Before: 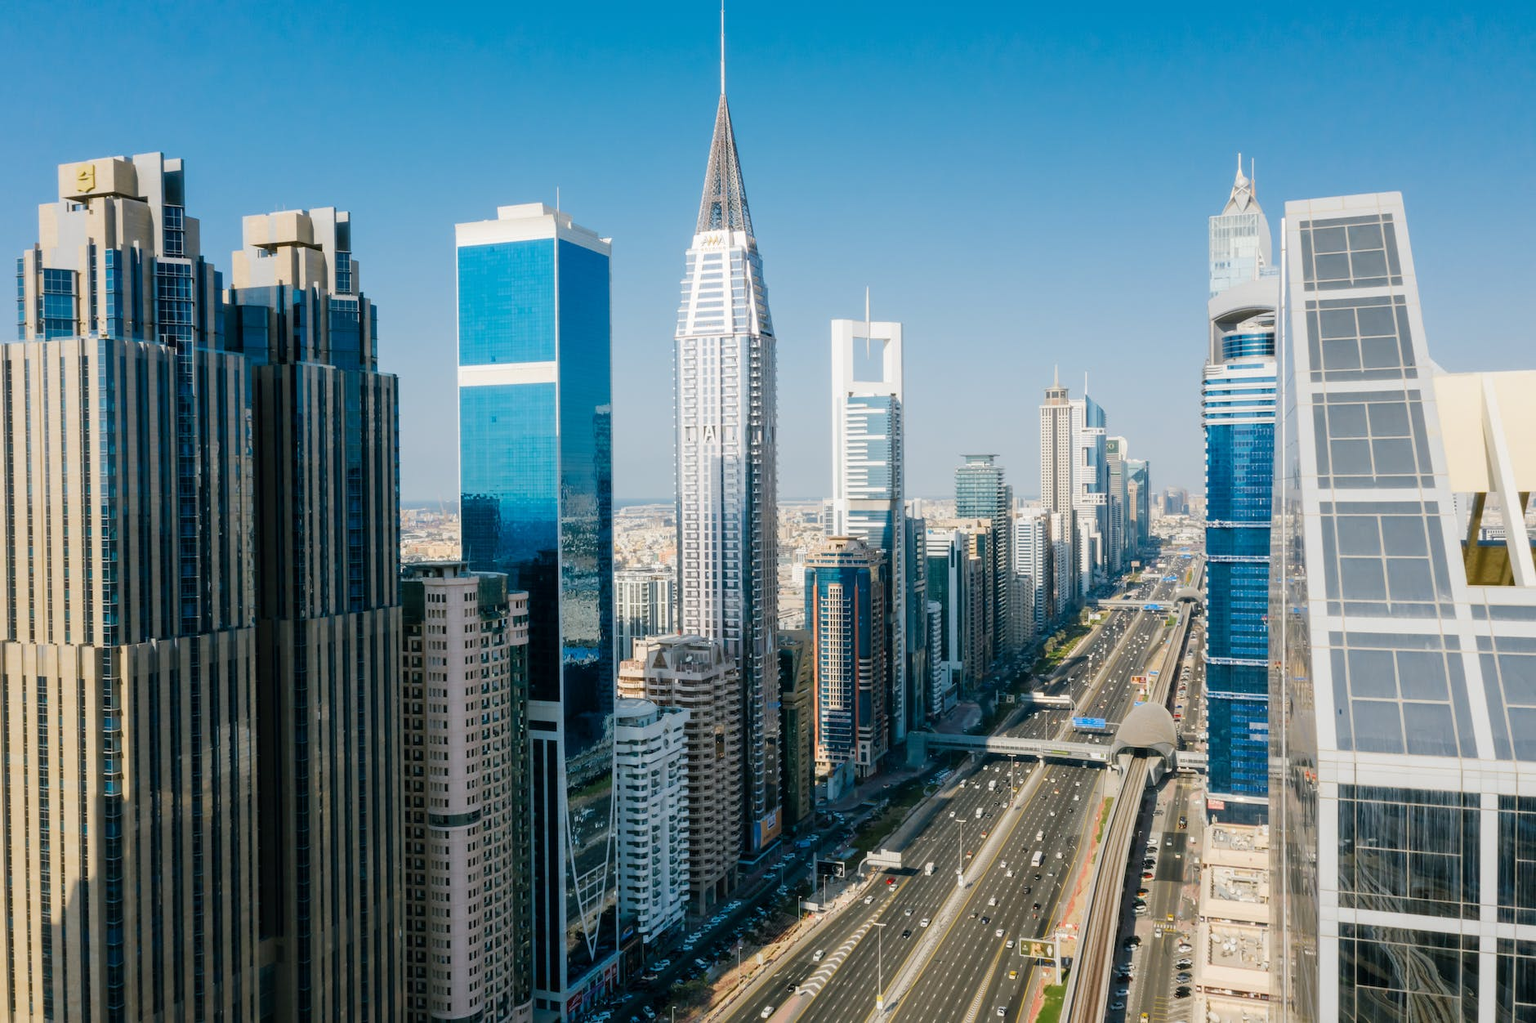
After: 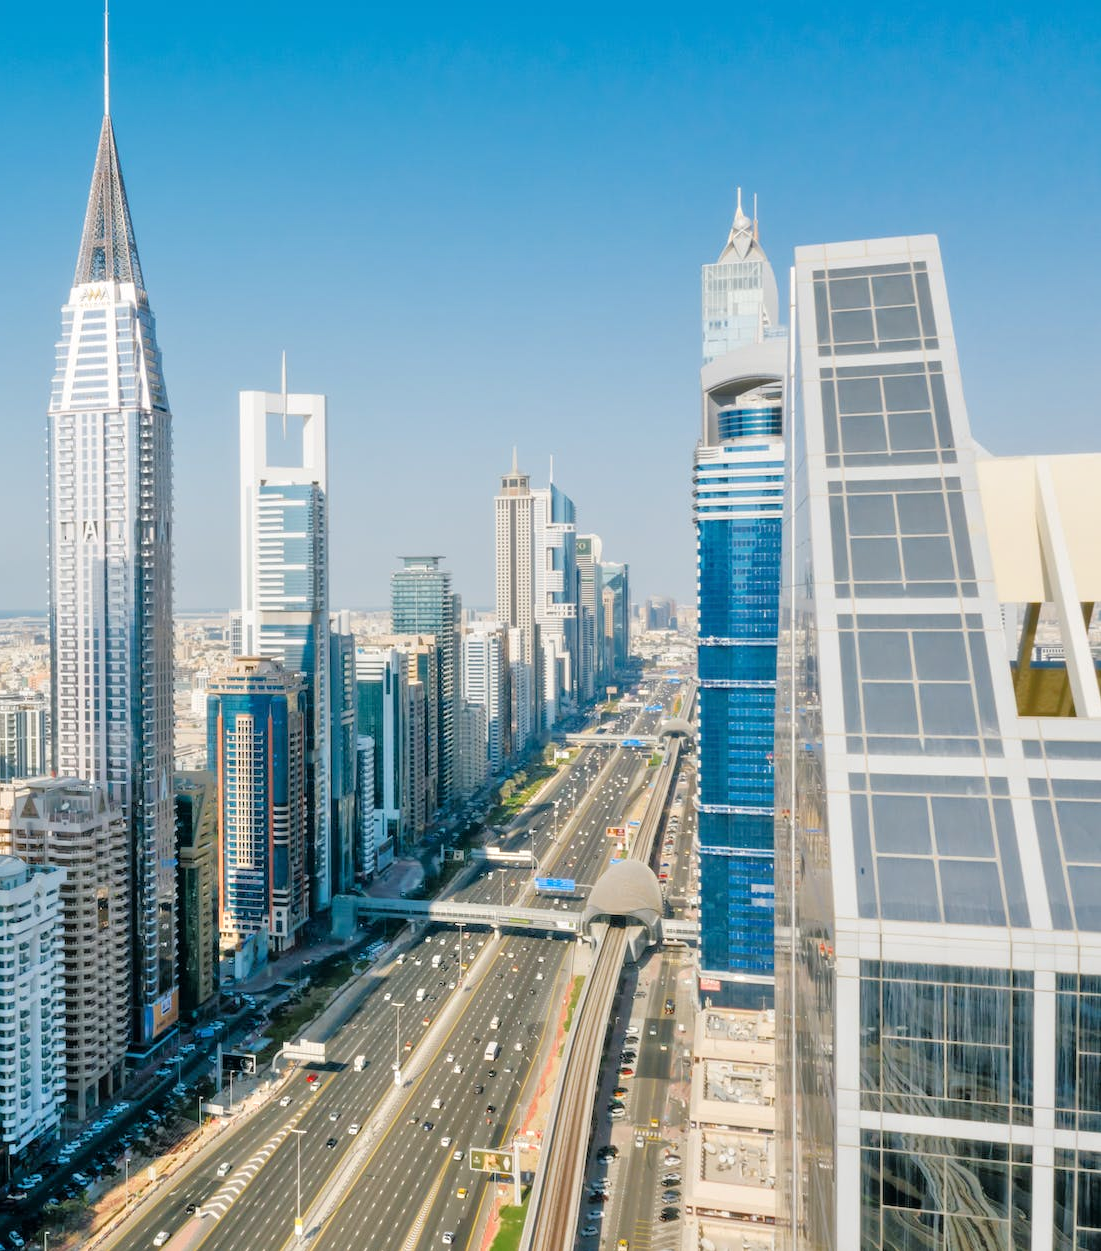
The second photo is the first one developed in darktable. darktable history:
crop: left 41.402%
tone equalizer: -7 EV 0.15 EV, -6 EV 0.6 EV, -5 EV 1.15 EV, -4 EV 1.33 EV, -3 EV 1.15 EV, -2 EV 0.6 EV, -1 EV 0.15 EV, mask exposure compensation -0.5 EV
